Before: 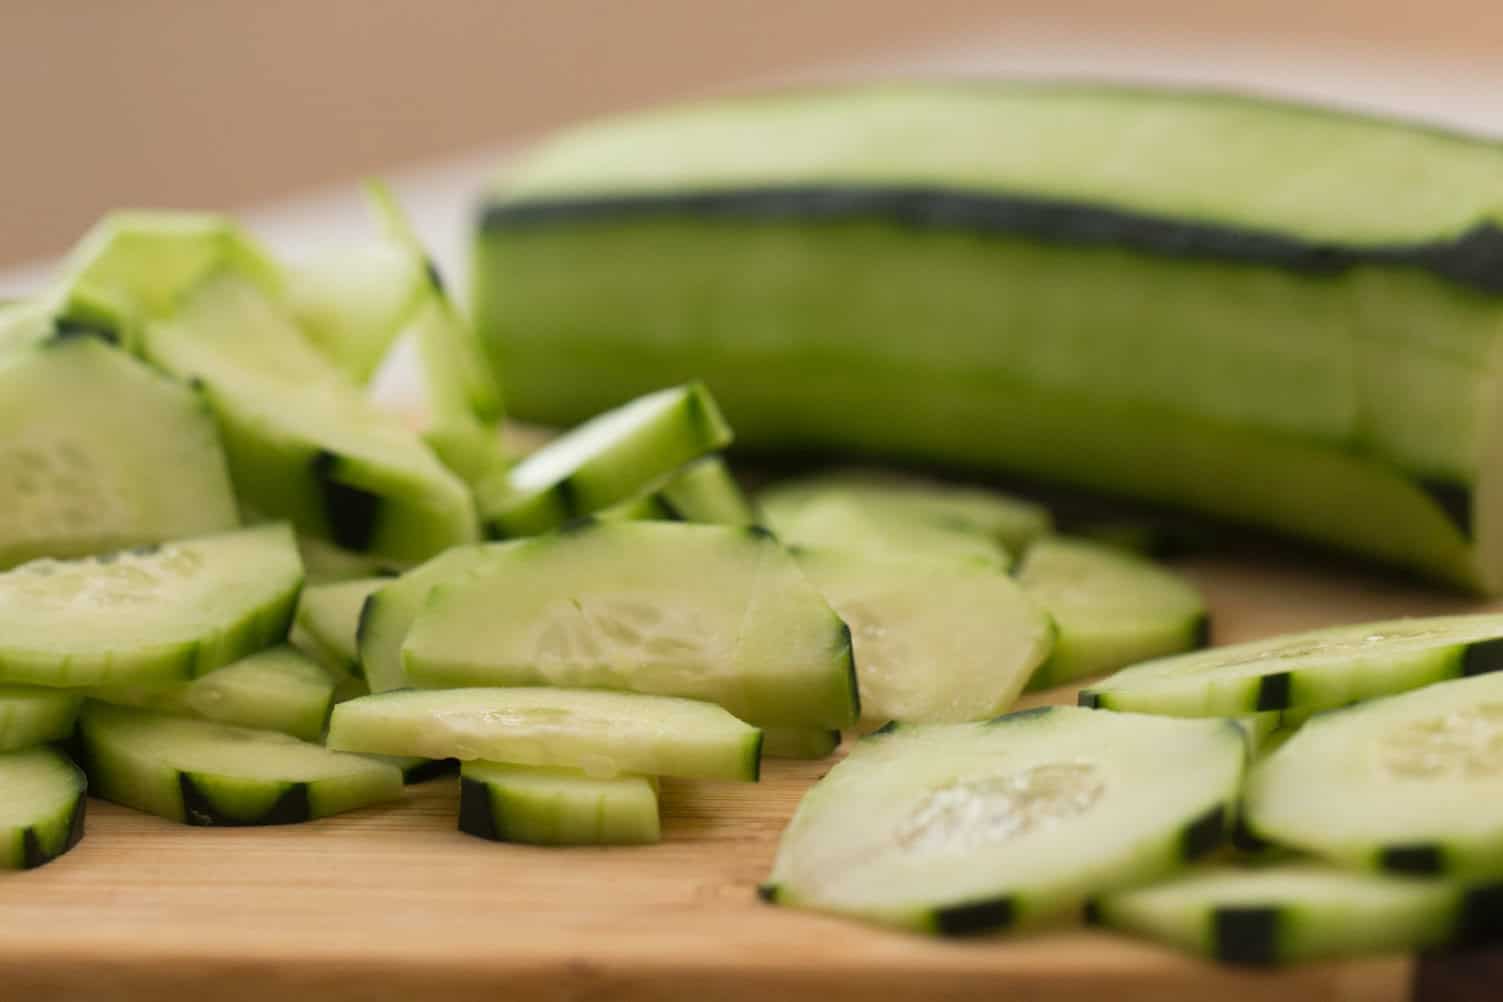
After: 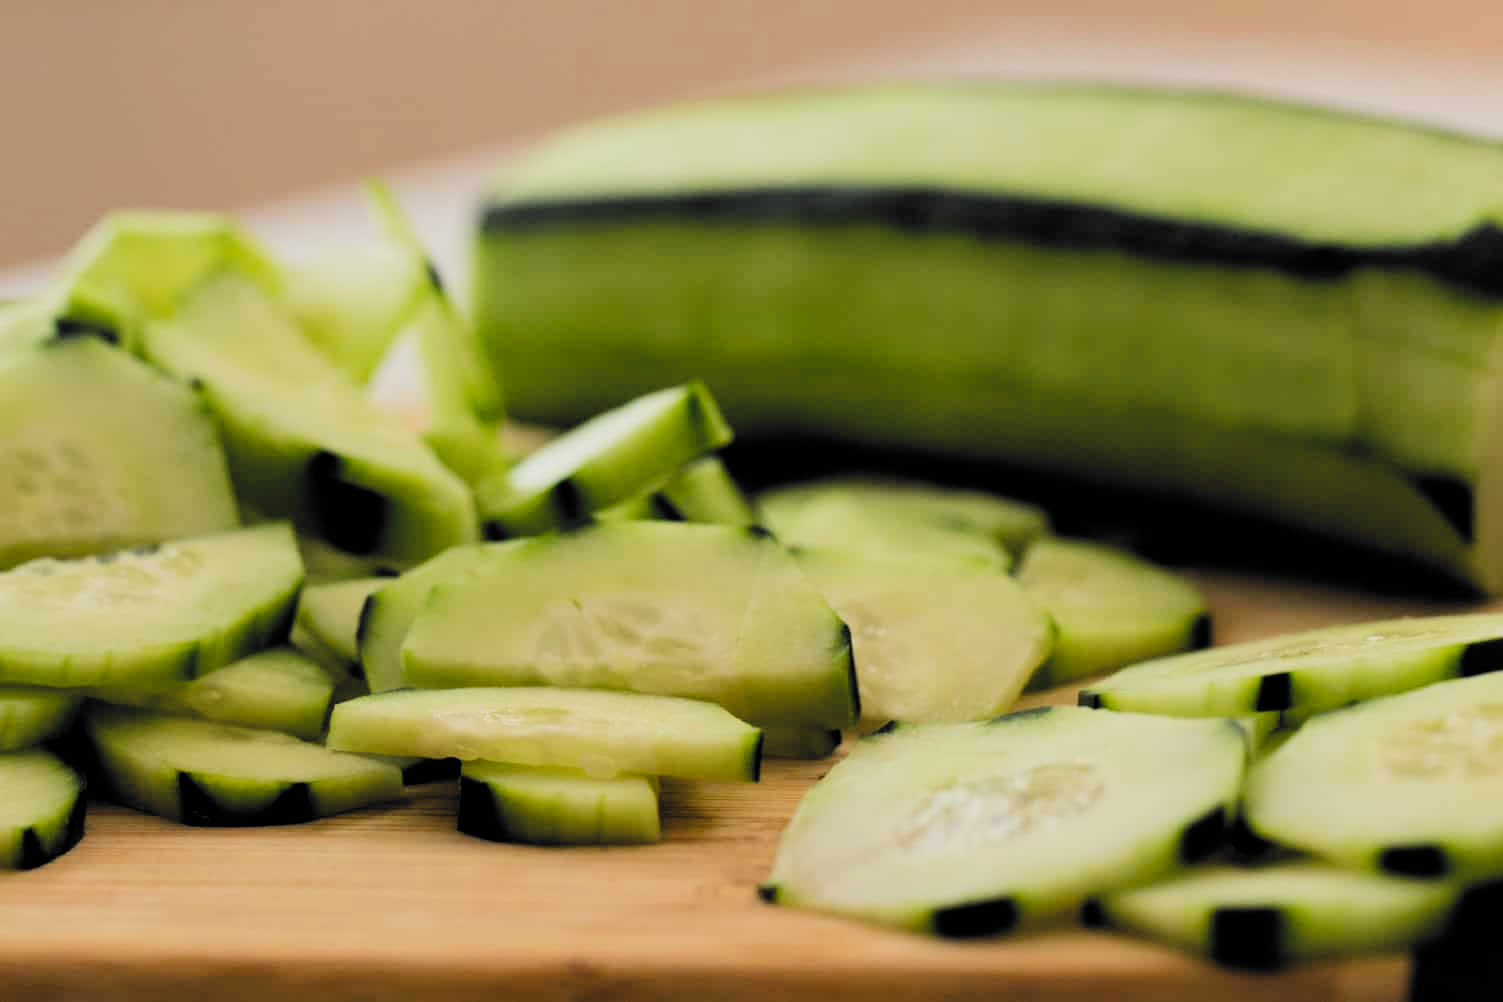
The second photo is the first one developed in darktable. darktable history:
filmic rgb: black relative exposure -5.01 EV, white relative exposure 3.95 EV, hardness 2.89, contrast 1.398, highlights saturation mix -28.97%, color science v6 (2022)
color correction: highlights a* -0.146, highlights b* 0.126
color balance rgb: shadows lift › luminance -9.992%, shadows lift › chroma 0.707%, shadows lift › hue 115.67°, global offset › chroma 0.058%, global offset › hue 253.86°, perceptual saturation grading › global saturation 19.54%
